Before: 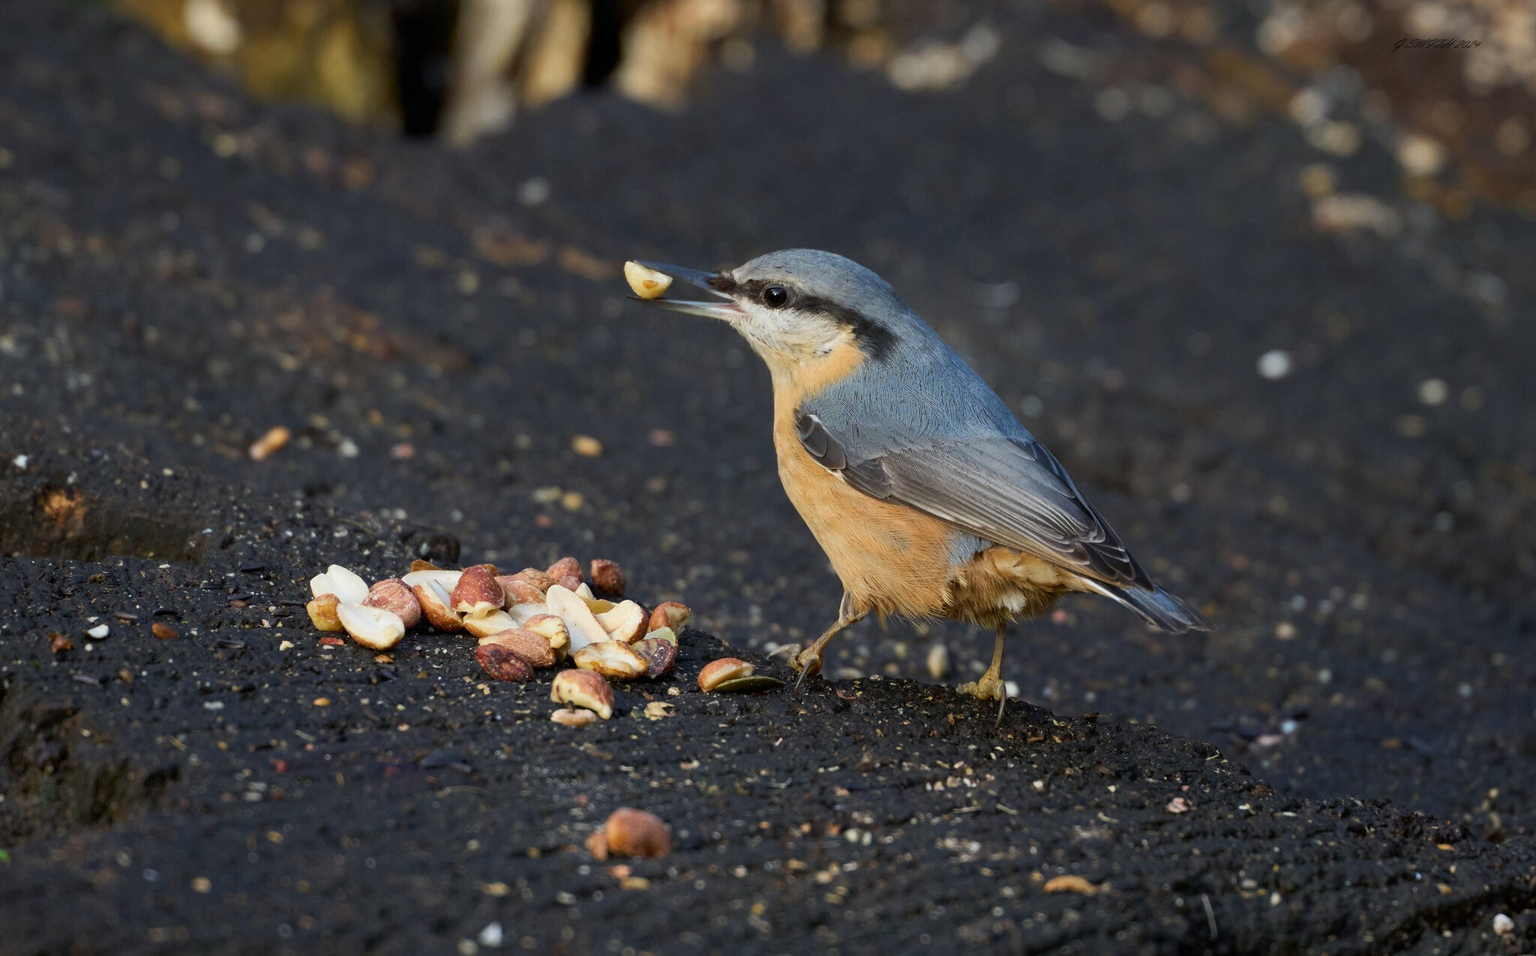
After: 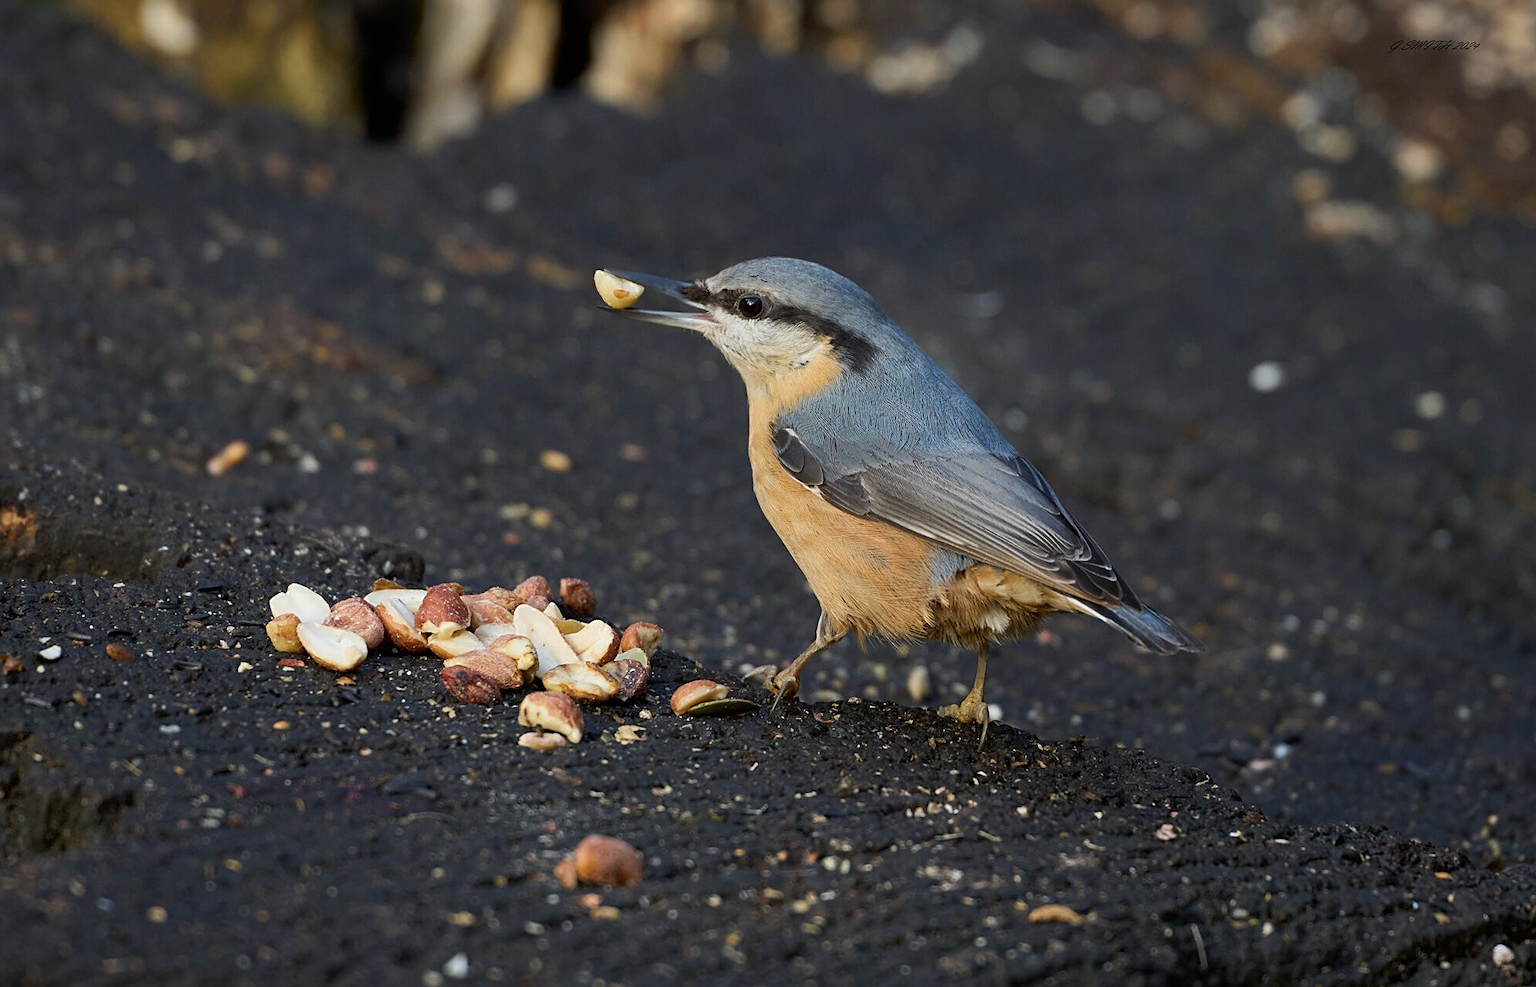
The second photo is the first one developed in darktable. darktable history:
sharpen: on, module defaults
crop and rotate: left 3.238%
contrast brightness saturation: saturation -0.05
